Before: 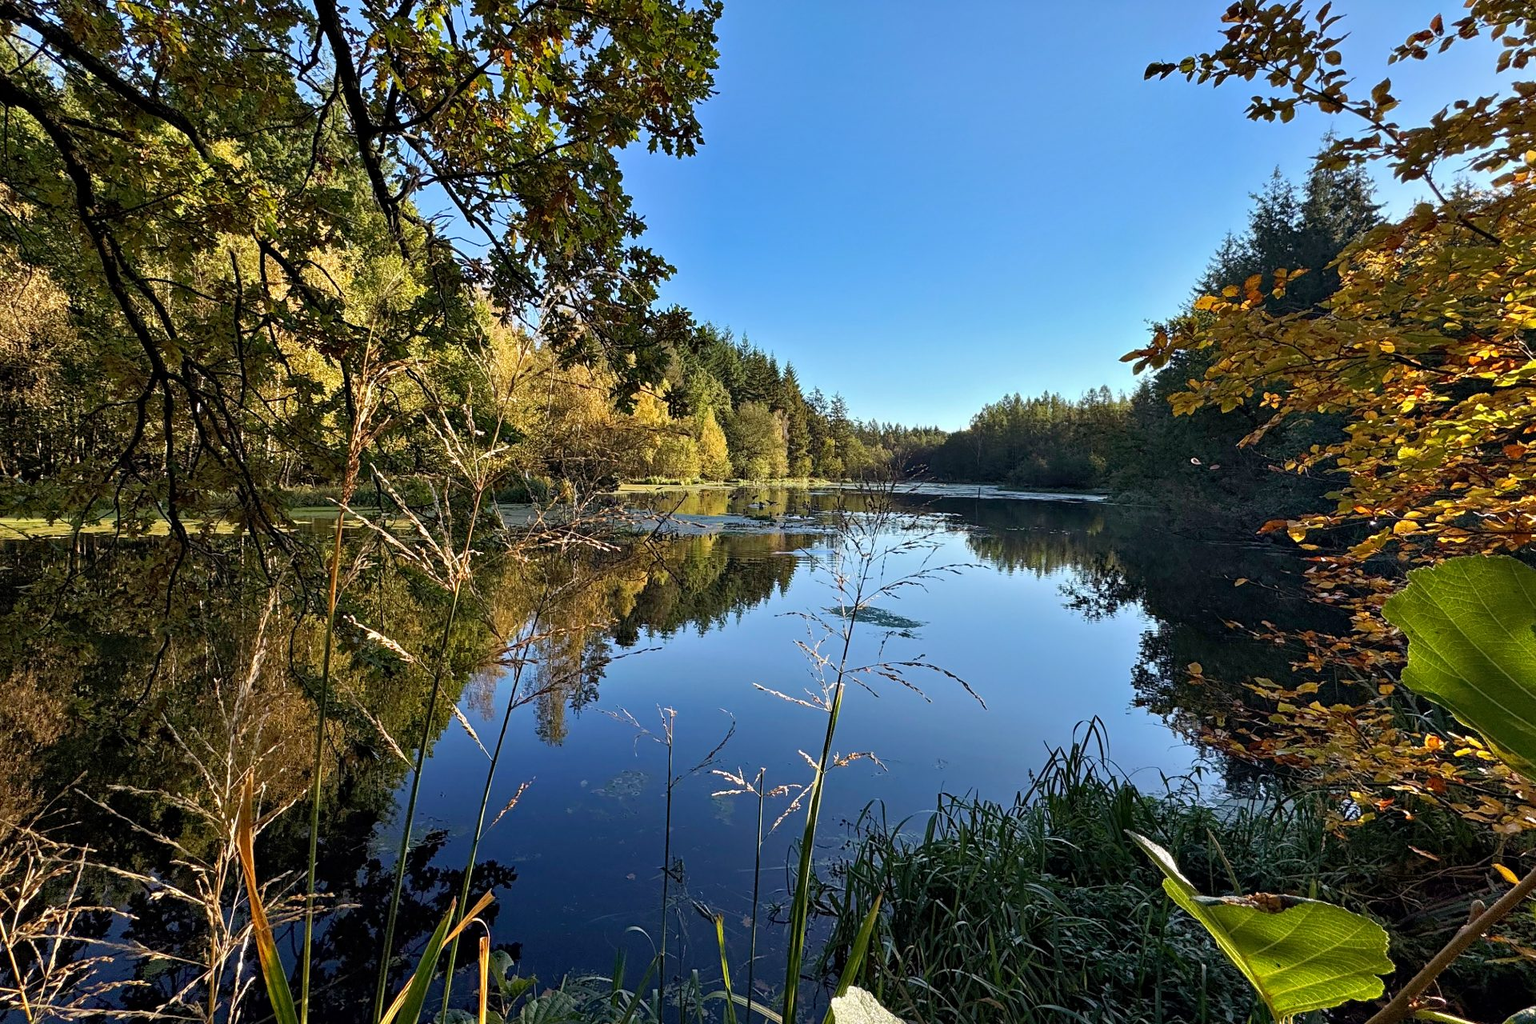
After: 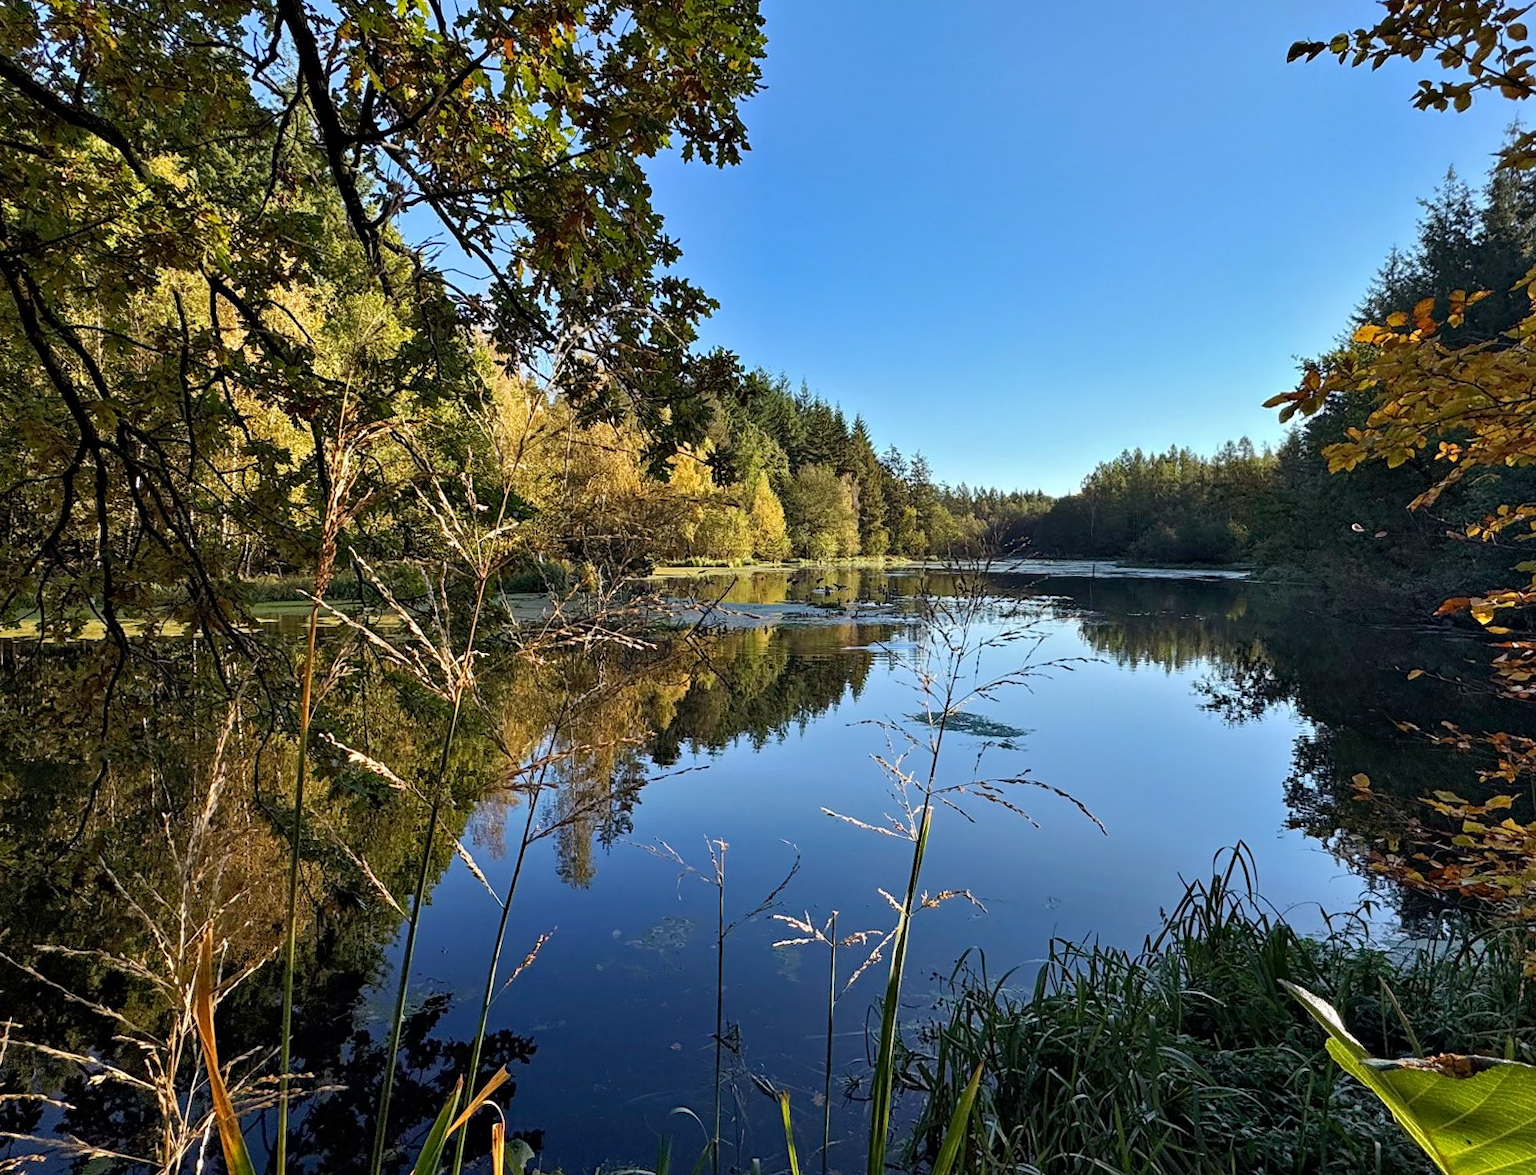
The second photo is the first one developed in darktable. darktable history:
crop and rotate: angle 0.949°, left 4.396%, top 1.032%, right 11.728%, bottom 2.683%
